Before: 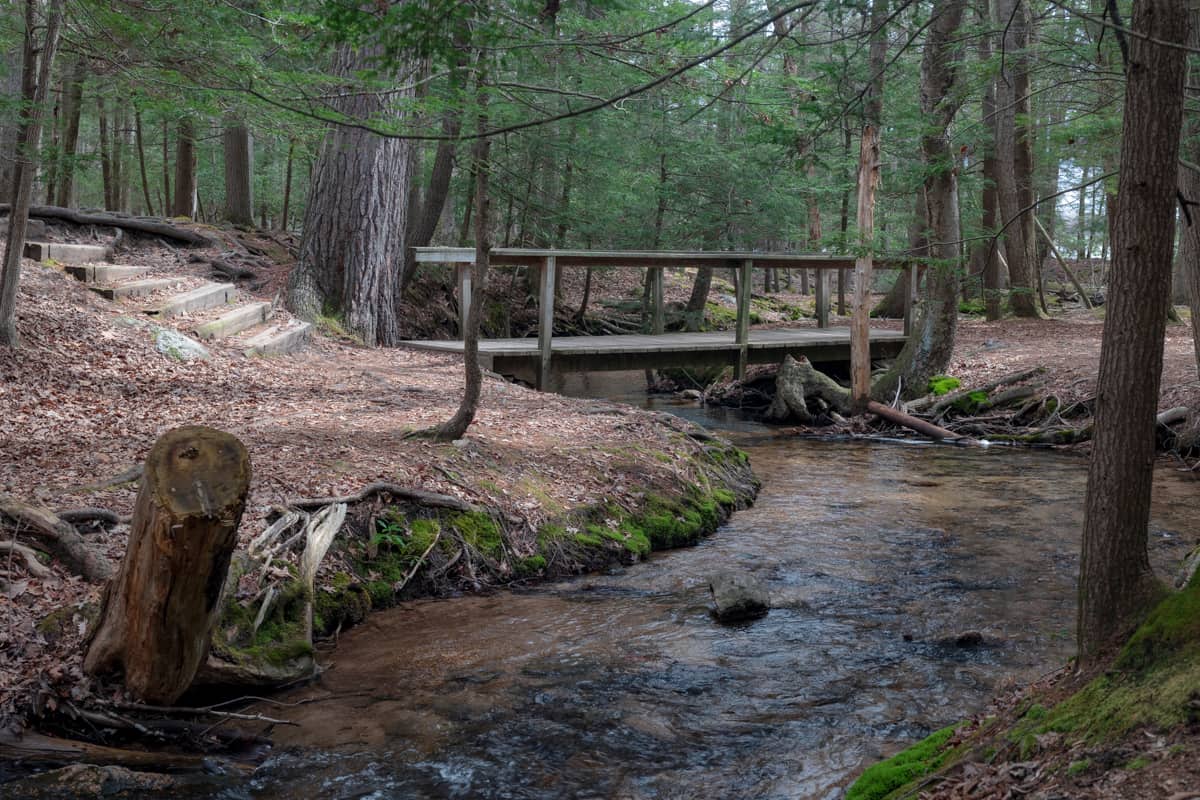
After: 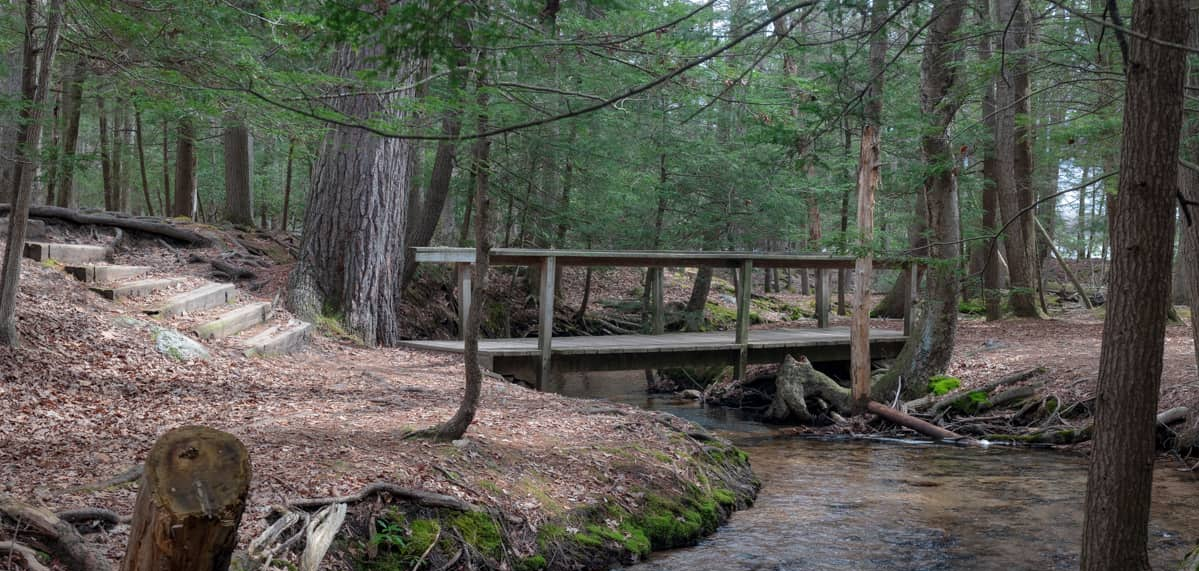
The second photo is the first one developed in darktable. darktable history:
crop: right 0.001%, bottom 28.571%
